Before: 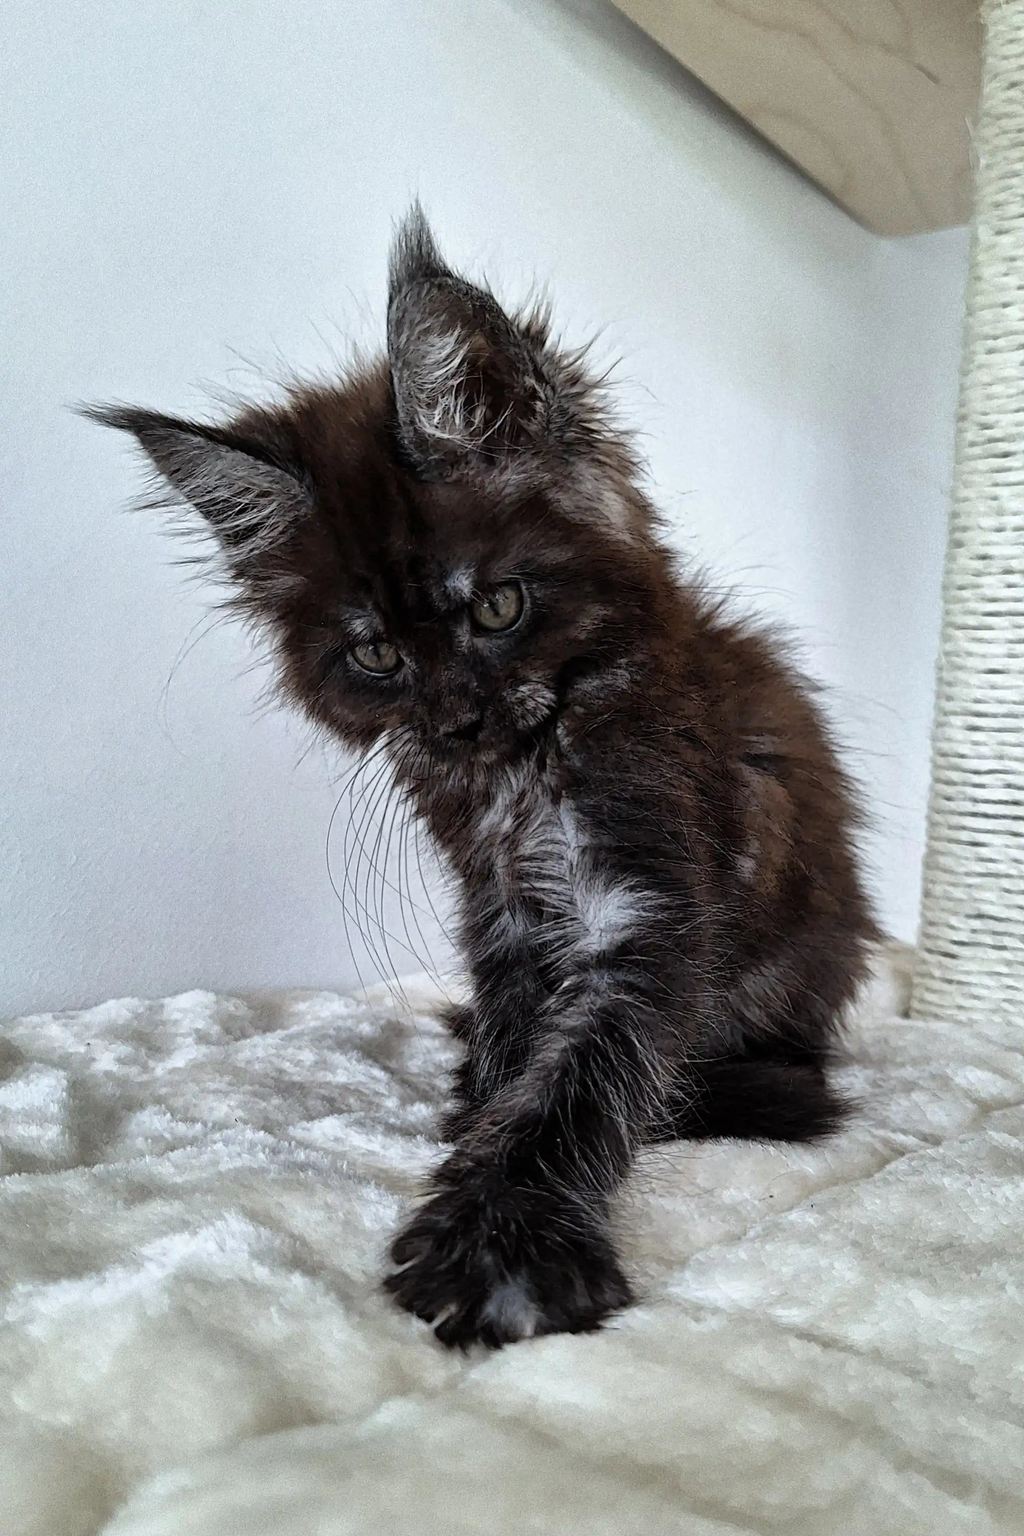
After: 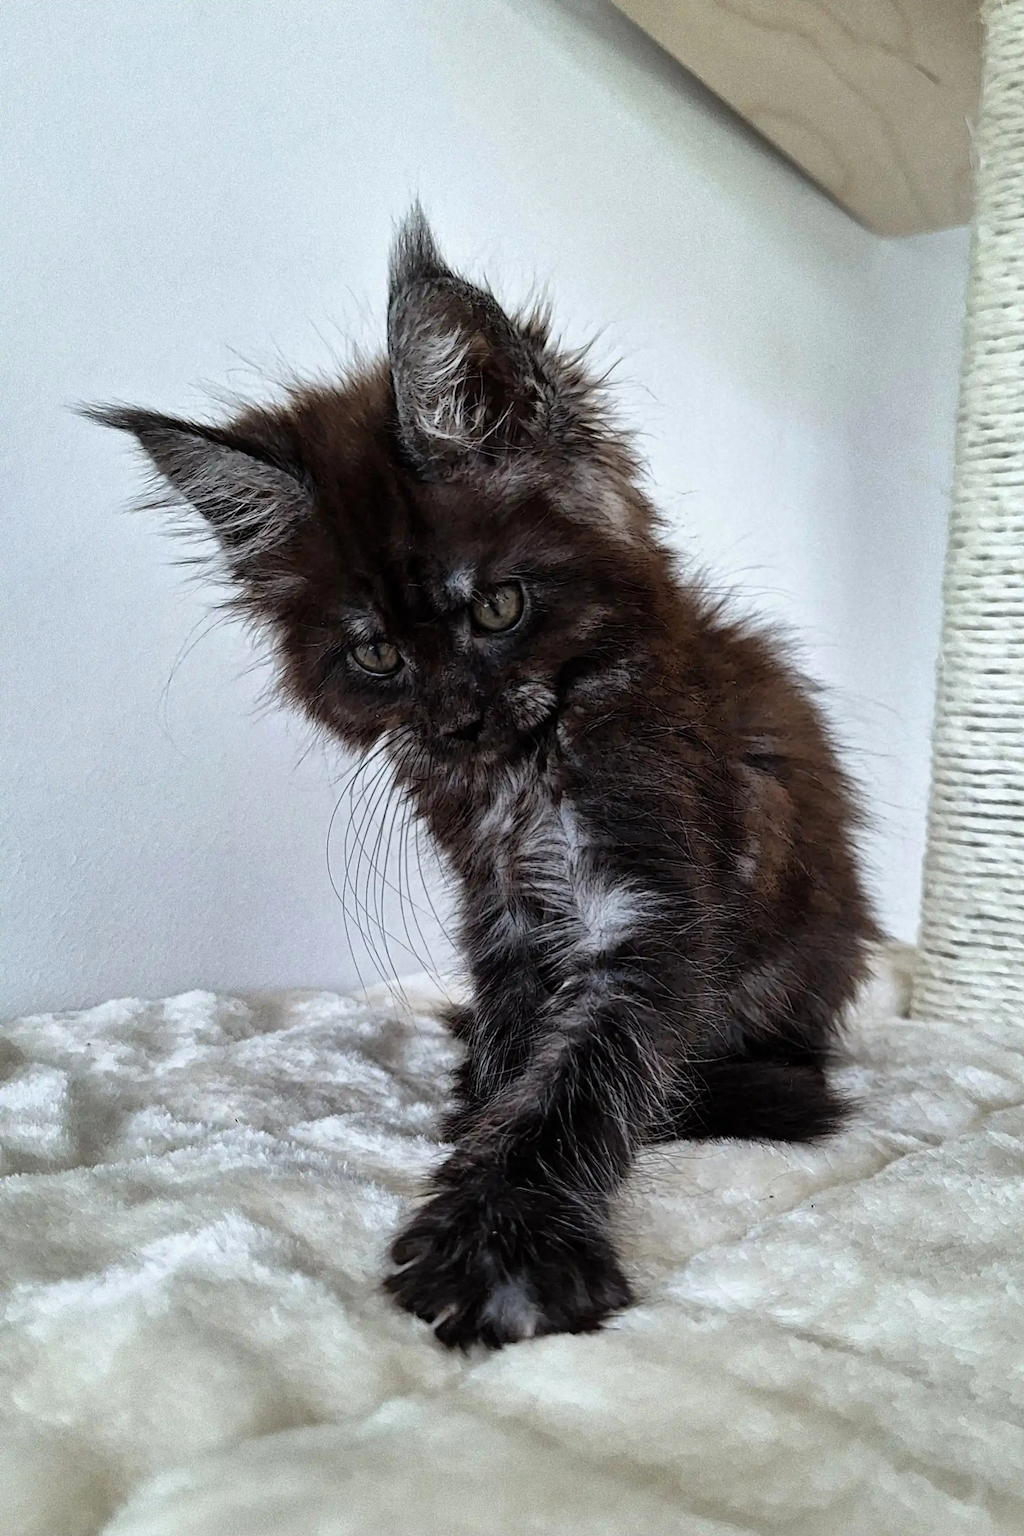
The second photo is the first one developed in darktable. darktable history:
contrast brightness saturation: contrast 0.04, saturation 0.071
